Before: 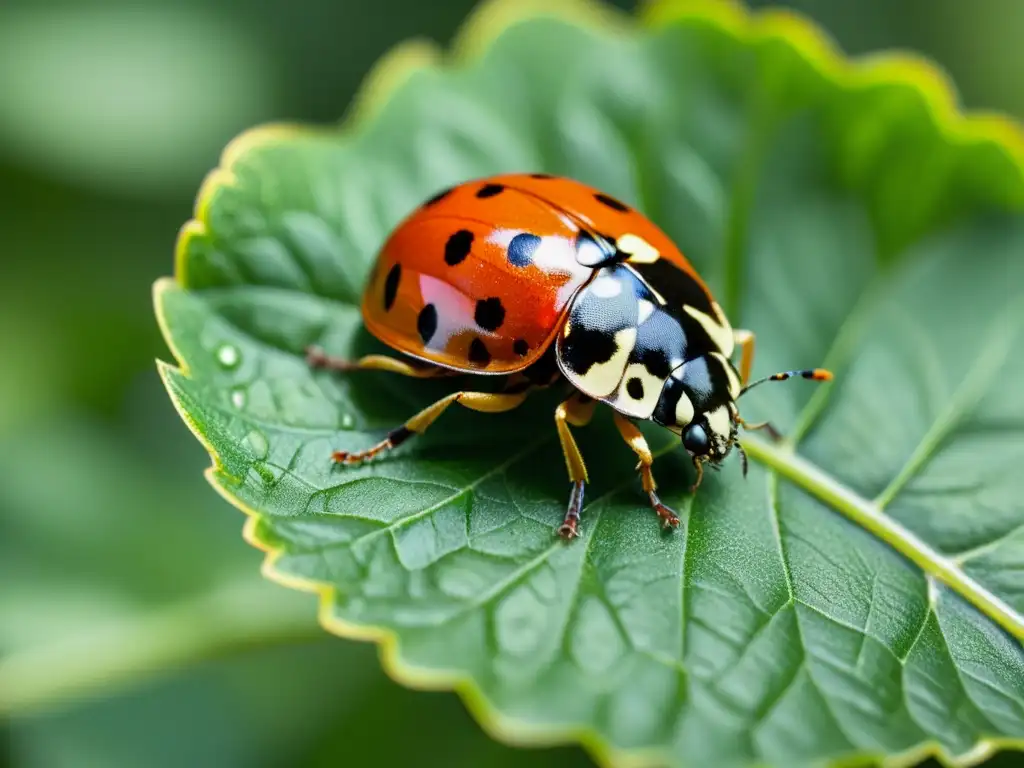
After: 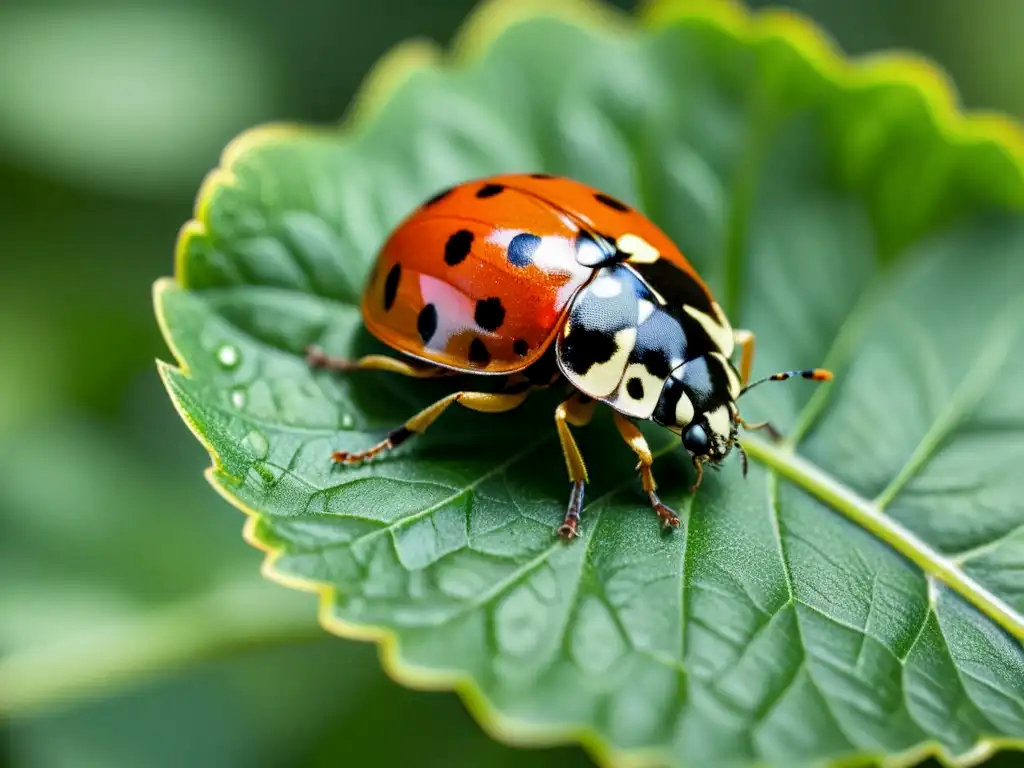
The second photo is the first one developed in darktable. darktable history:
tone equalizer: edges refinement/feathering 500, mask exposure compensation -1.57 EV, preserve details no
local contrast: highlights 101%, shadows 101%, detail 119%, midtone range 0.2
